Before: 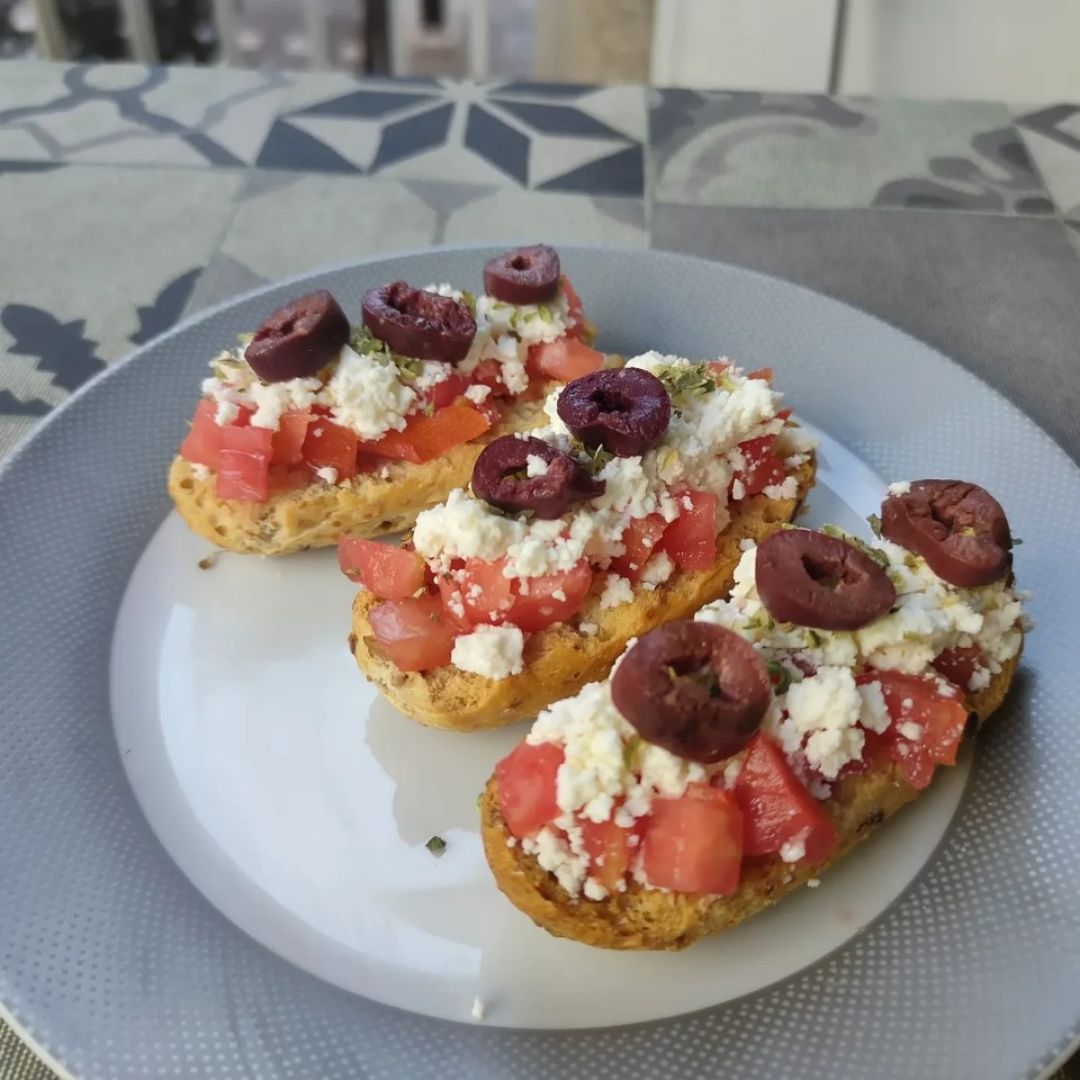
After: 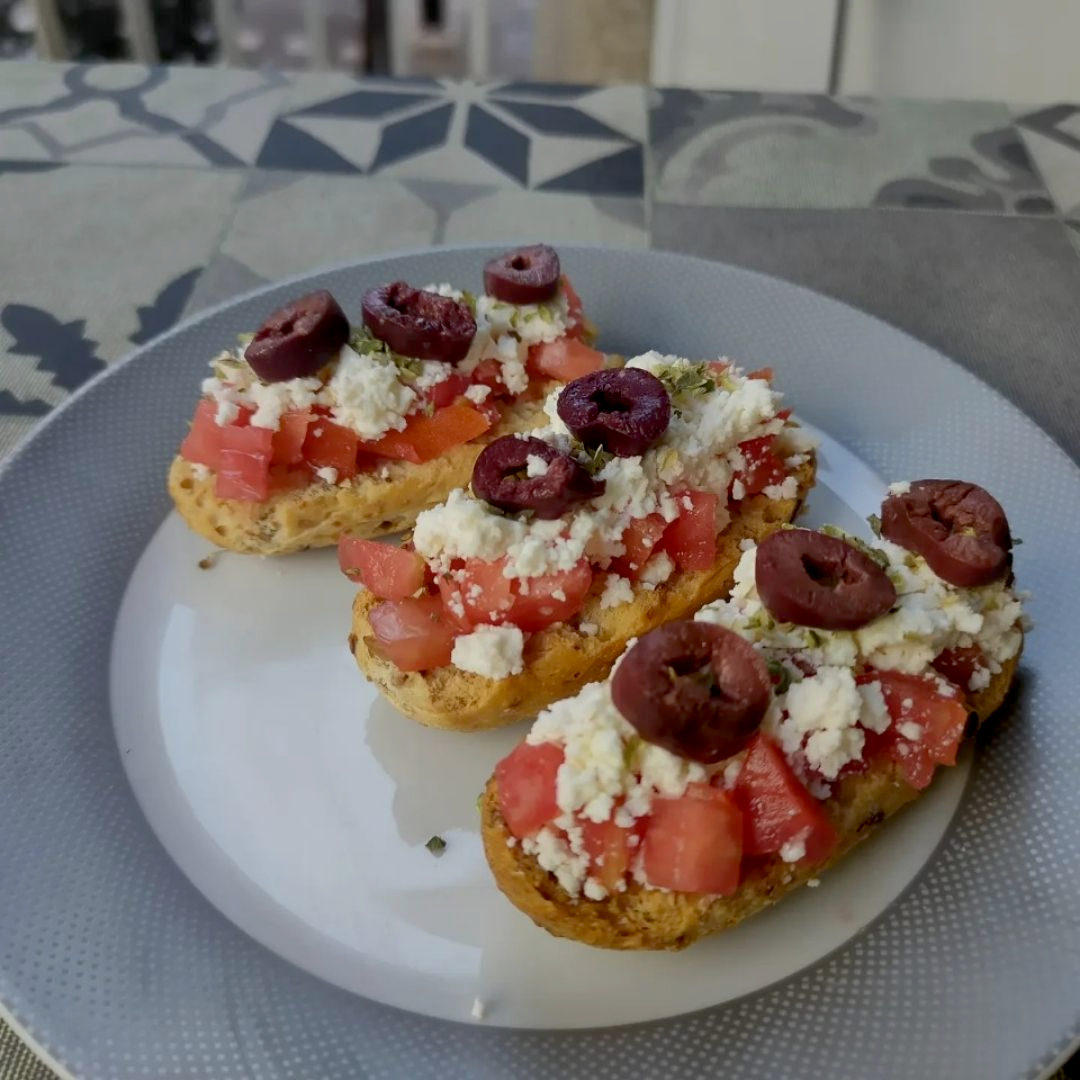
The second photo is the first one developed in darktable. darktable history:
exposure: black level correction 0.011, exposure -0.481 EV, compensate highlight preservation false
